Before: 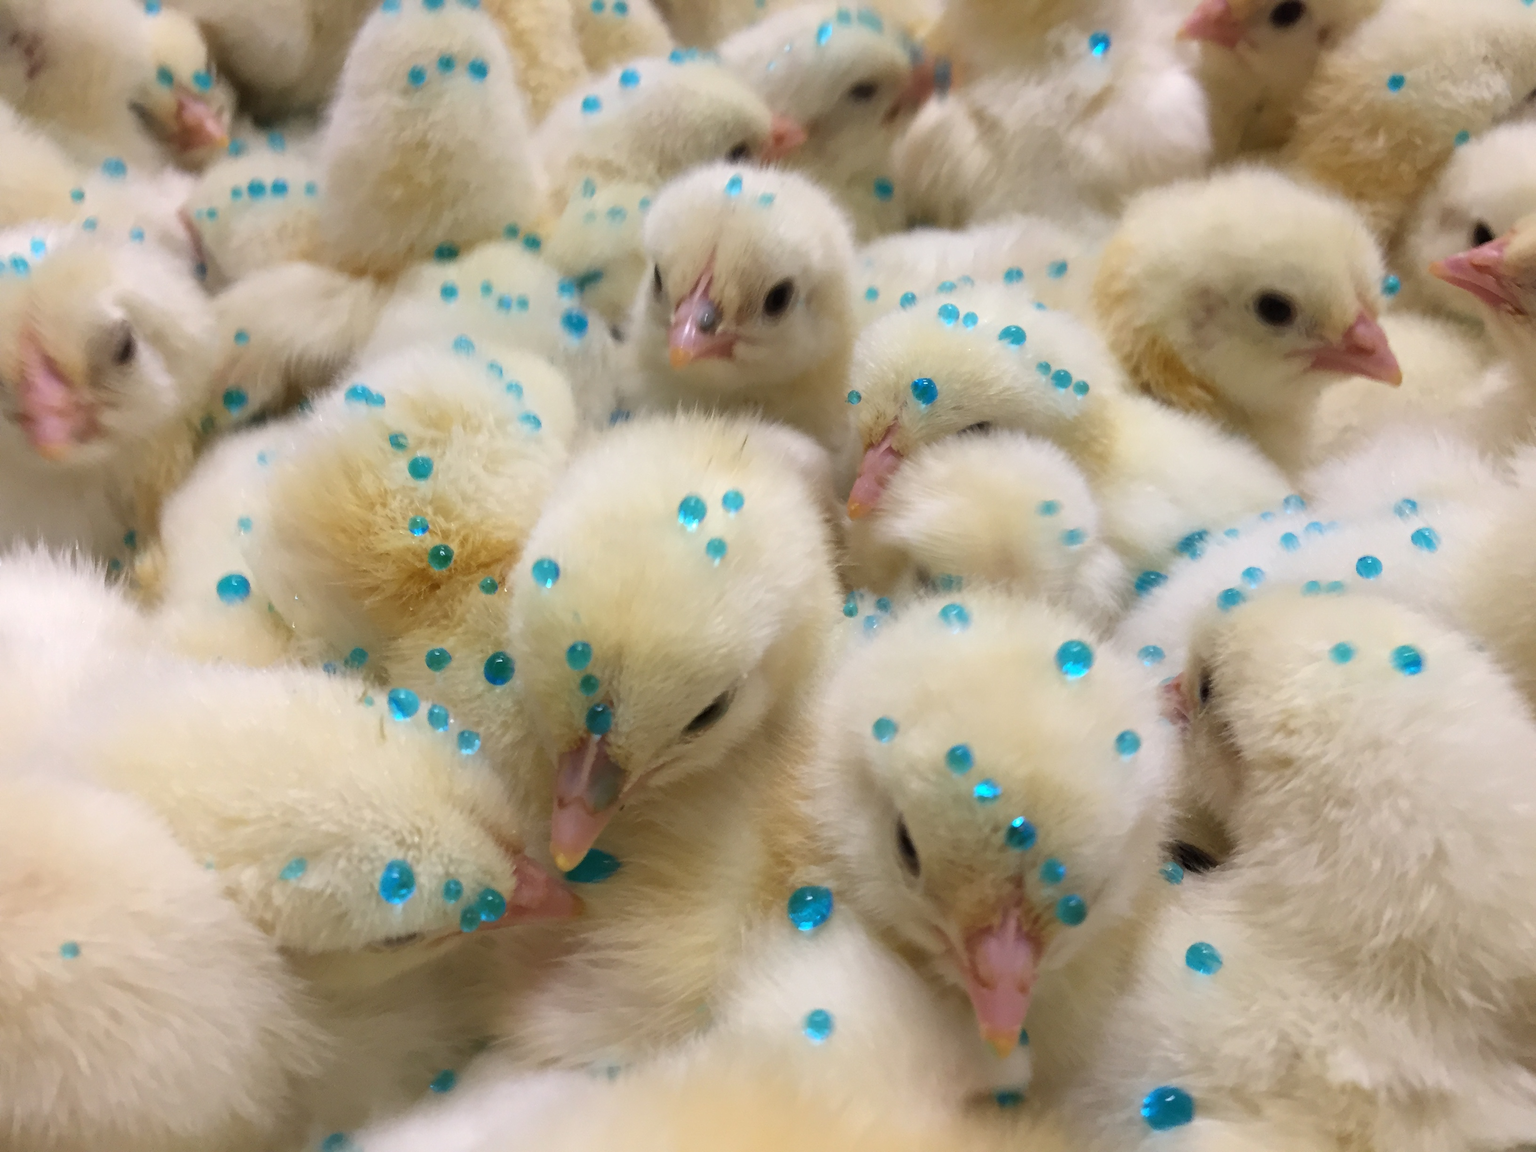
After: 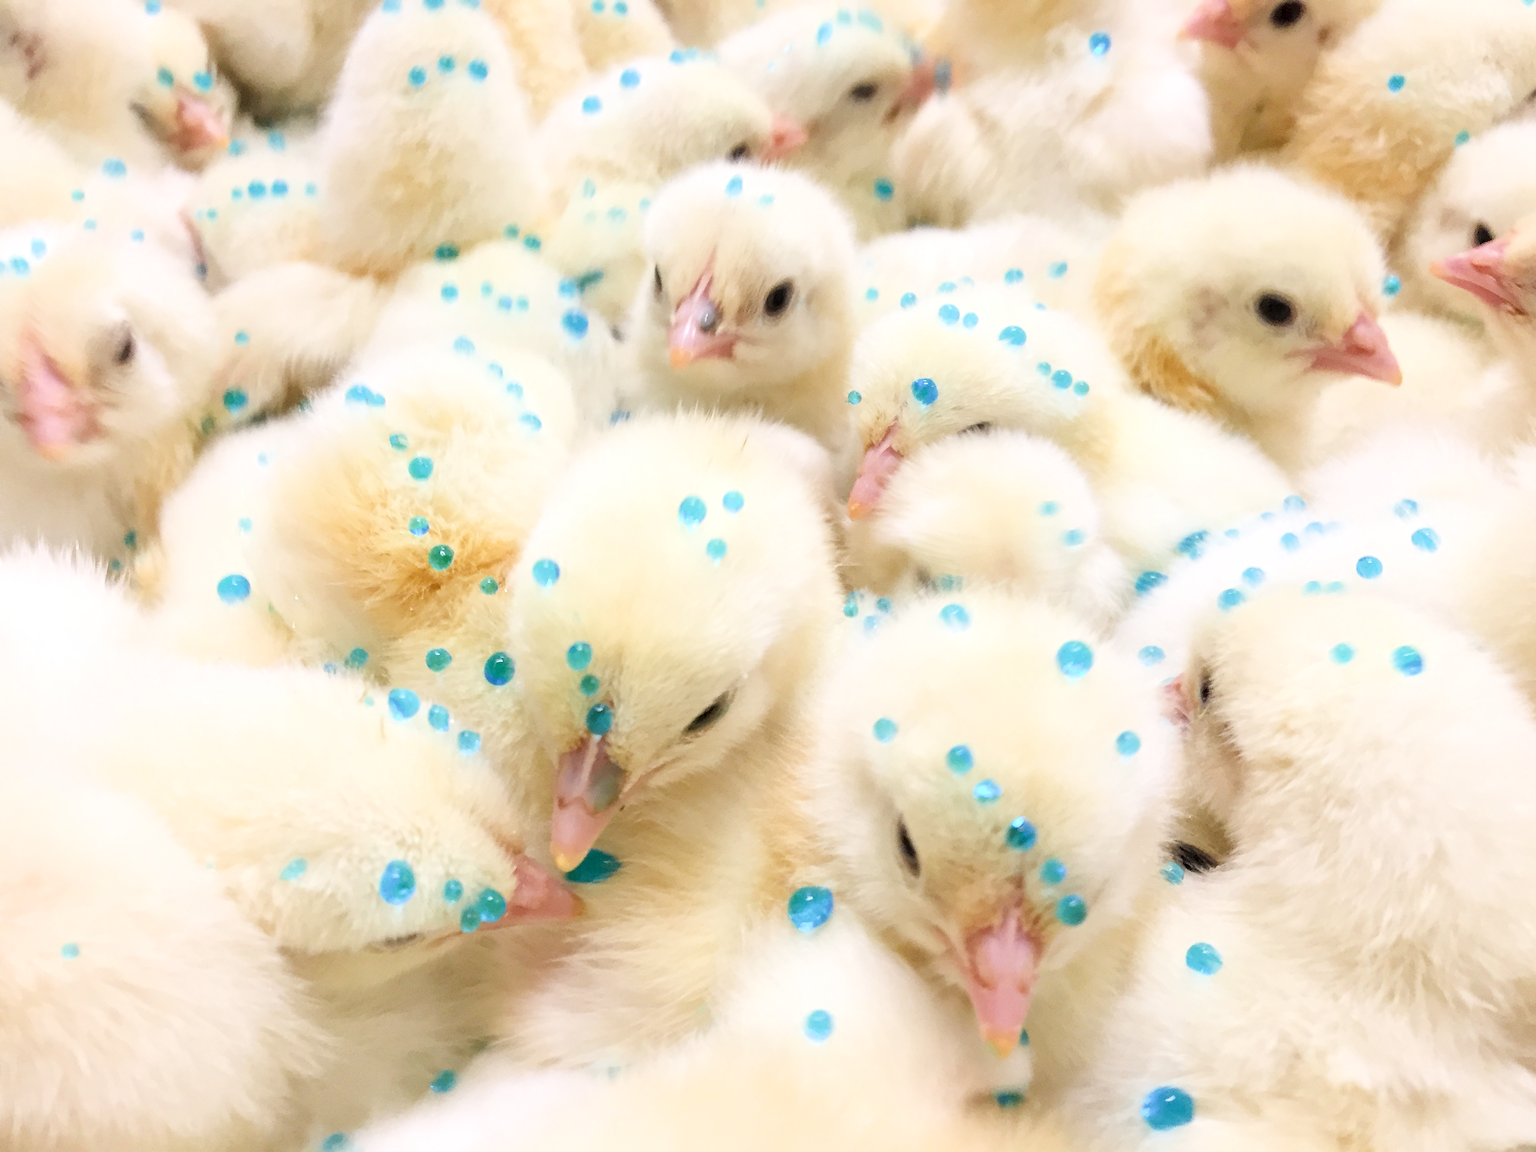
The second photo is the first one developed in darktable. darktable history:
exposure: black level correction 0, exposure 1.934 EV, compensate highlight preservation false
tone equalizer: edges refinement/feathering 500, mask exposure compensation -1.57 EV, preserve details no
filmic rgb: black relative exposure -7.65 EV, white relative exposure 4.56 EV, hardness 3.61
local contrast: on, module defaults
